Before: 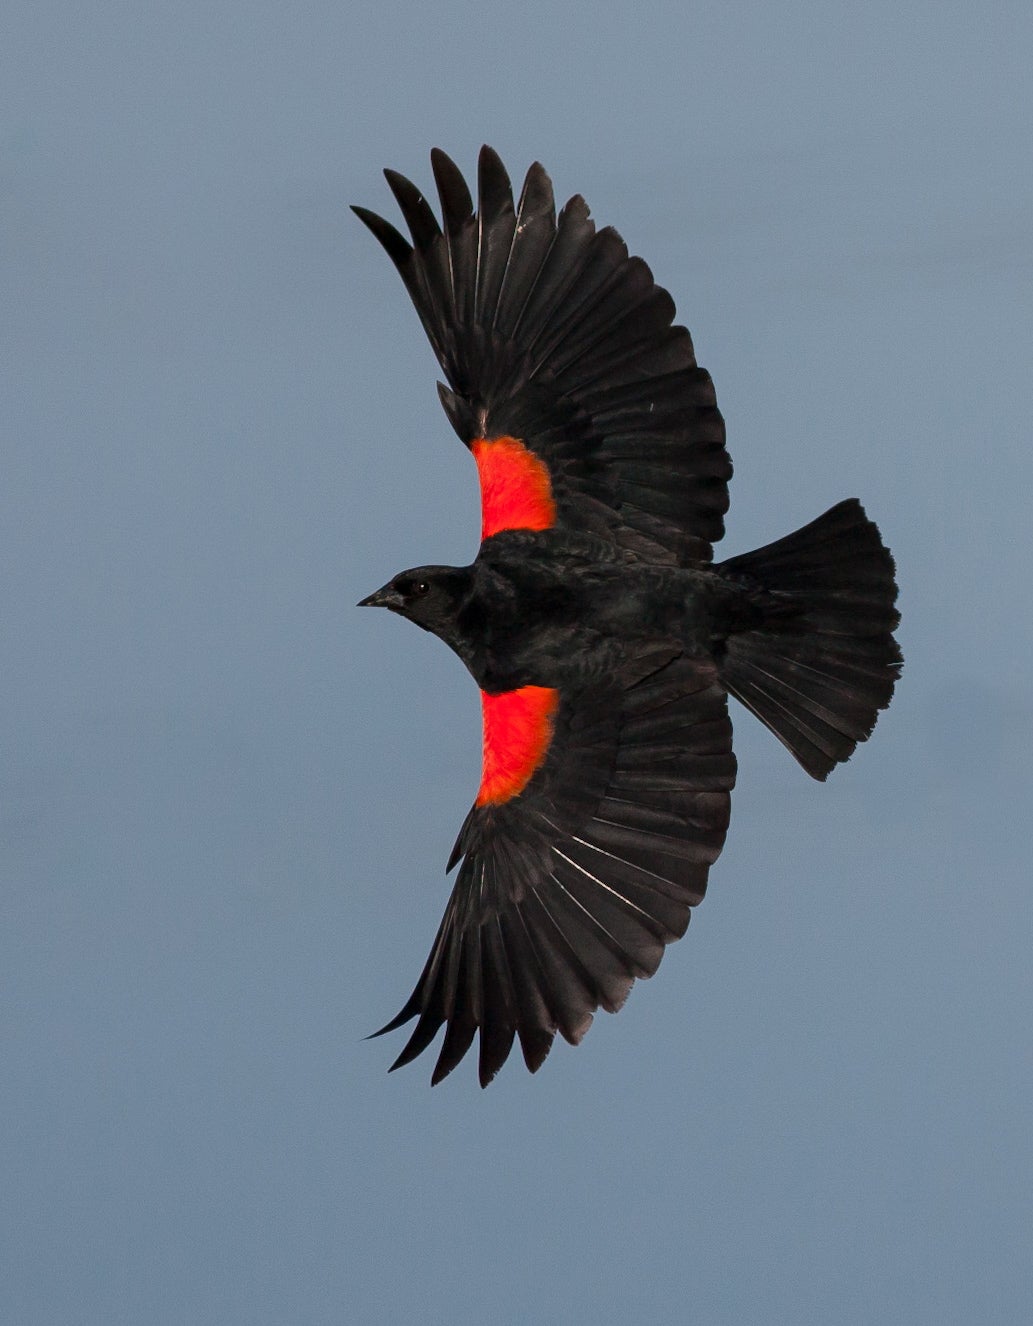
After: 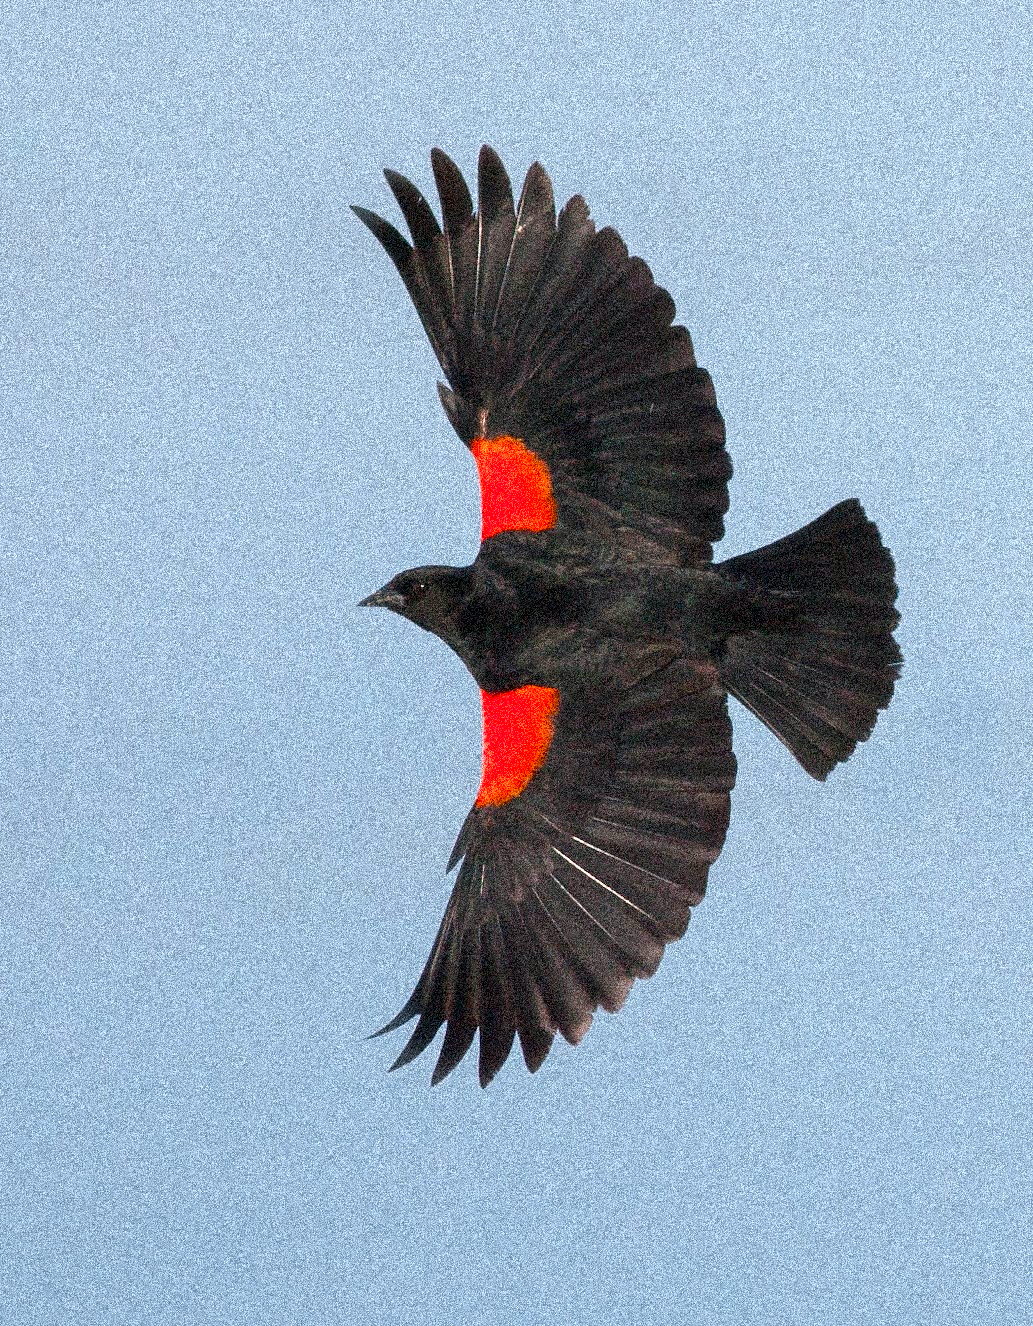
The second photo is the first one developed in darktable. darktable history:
exposure: black level correction 0, exposure 1.015 EV, compensate exposure bias true, compensate highlight preservation false
grain: coarseness 3.75 ISO, strength 100%, mid-tones bias 0%
haze removal: strength -0.1, adaptive false
color balance rgb: perceptual saturation grading › global saturation 35%, perceptual saturation grading › highlights -30%, perceptual saturation grading › shadows 35%, perceptual brilliance grading › global brilliance 3%, perceptual brilliance grading › highlights -3%, perceptual brilliance grading › shadows 3%
